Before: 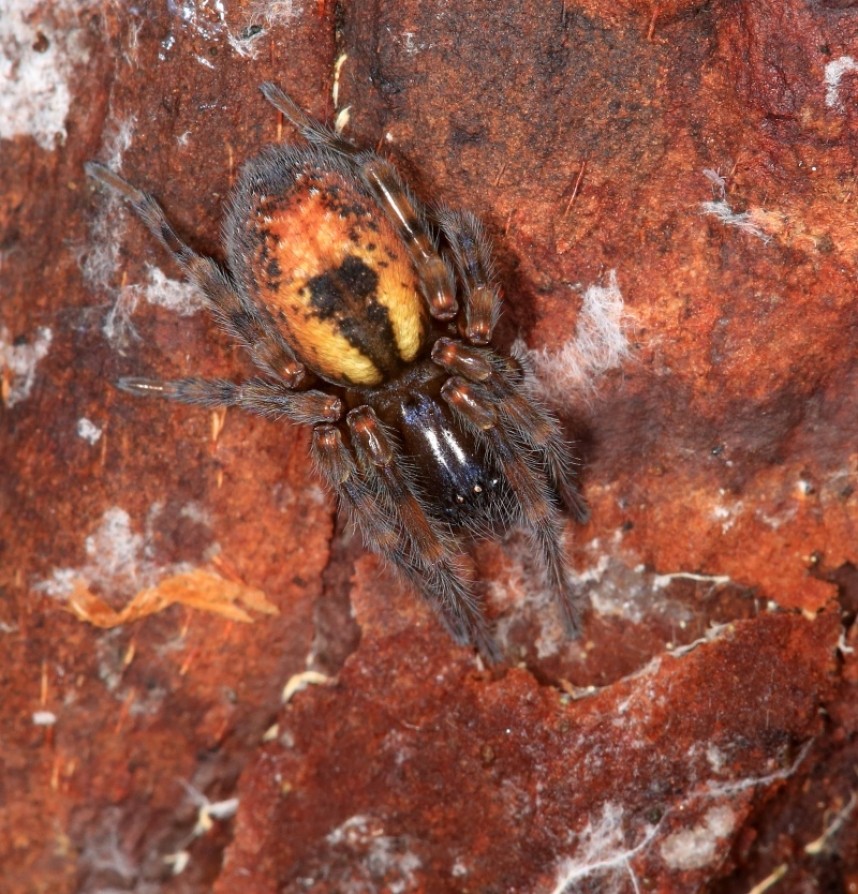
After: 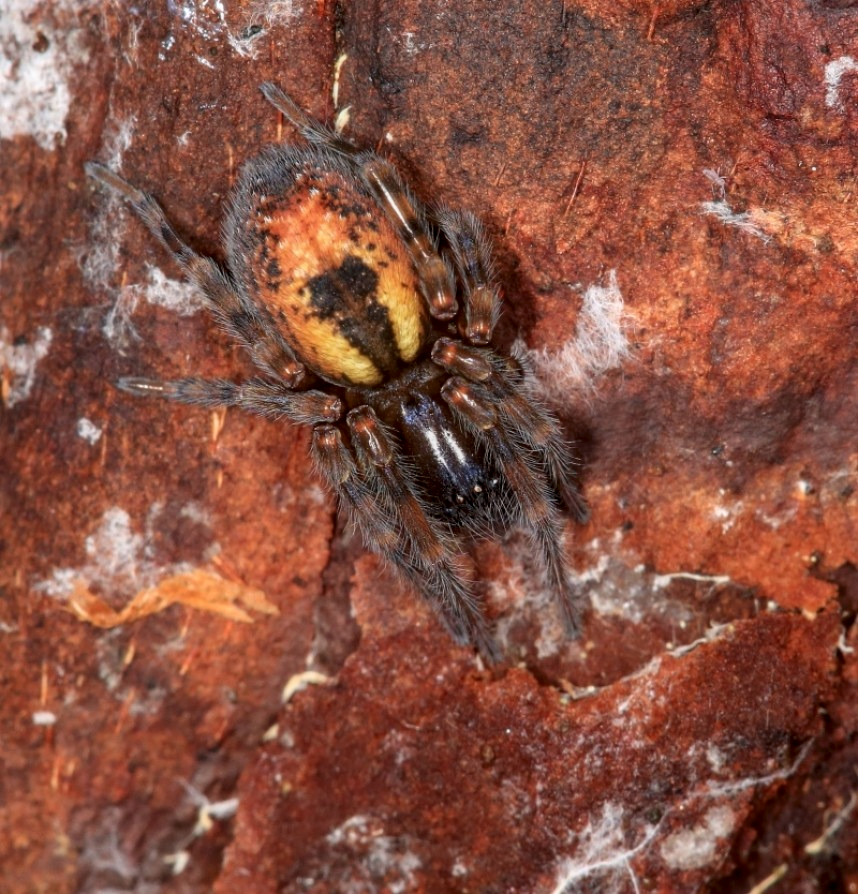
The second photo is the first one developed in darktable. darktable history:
local contrast: on, module defaults
exposure: exposure -0.152 EV, compensate exposure bias true, compensate highlight preservation false
tone equalizer: mask exposure compensation -0.513 EV
